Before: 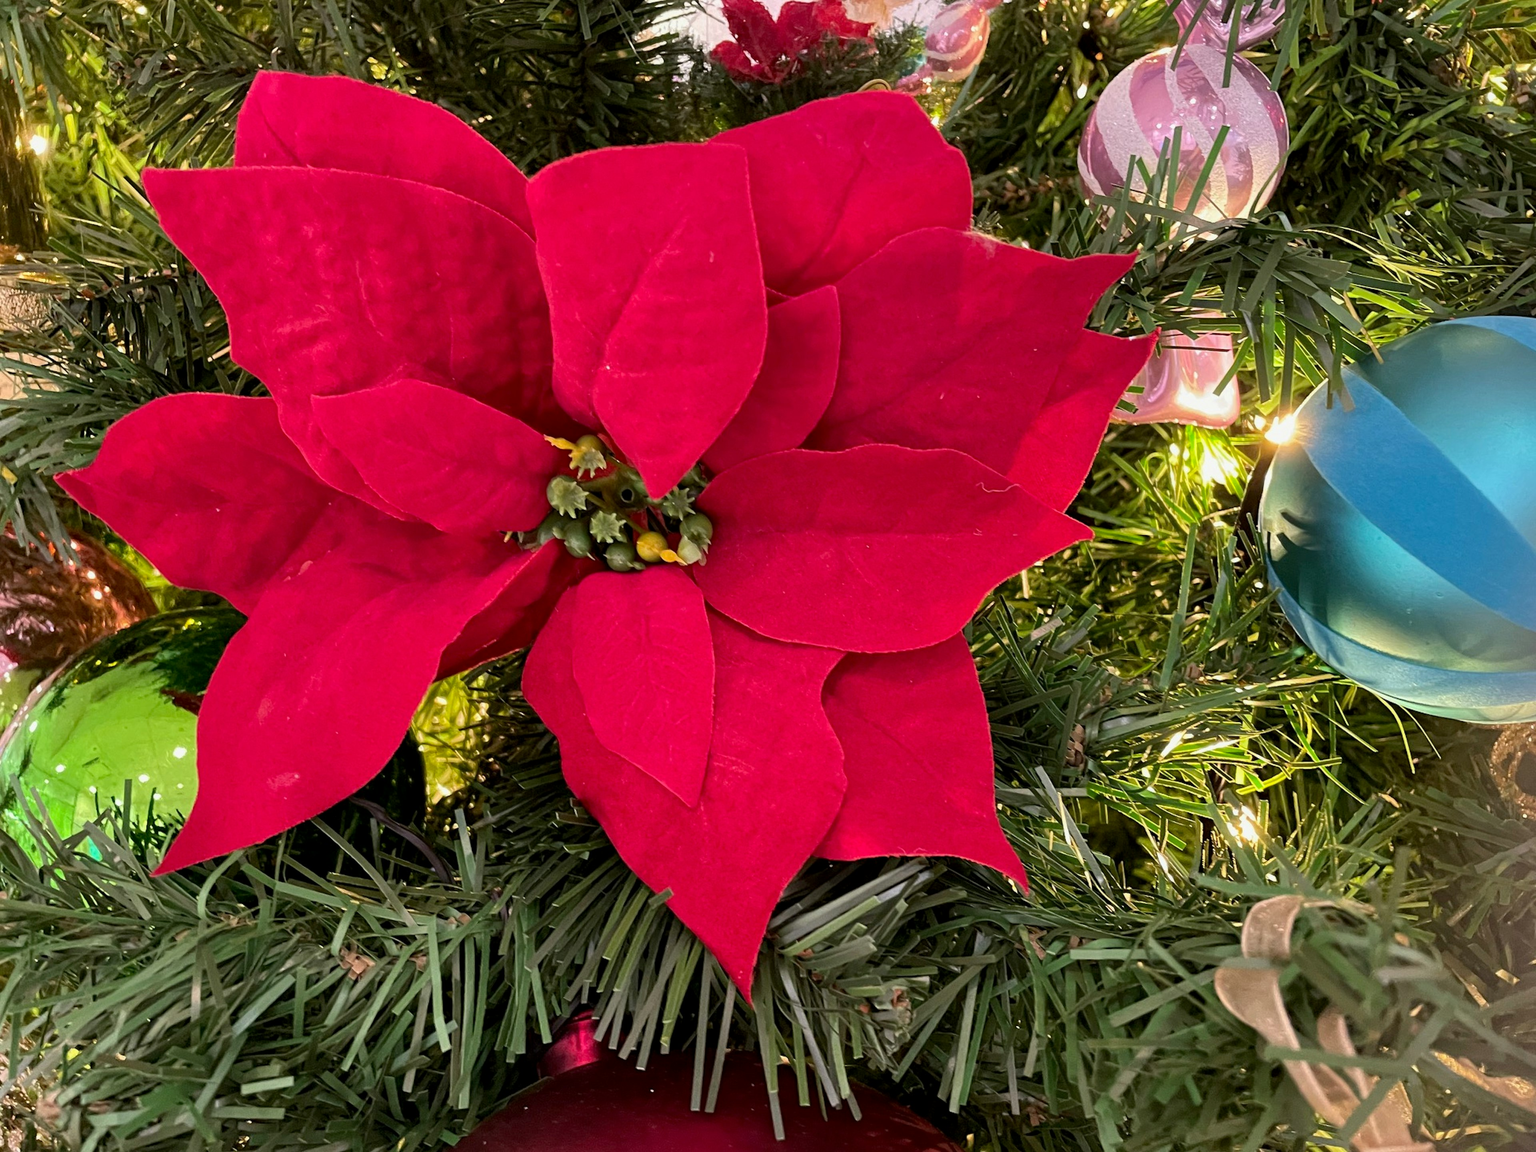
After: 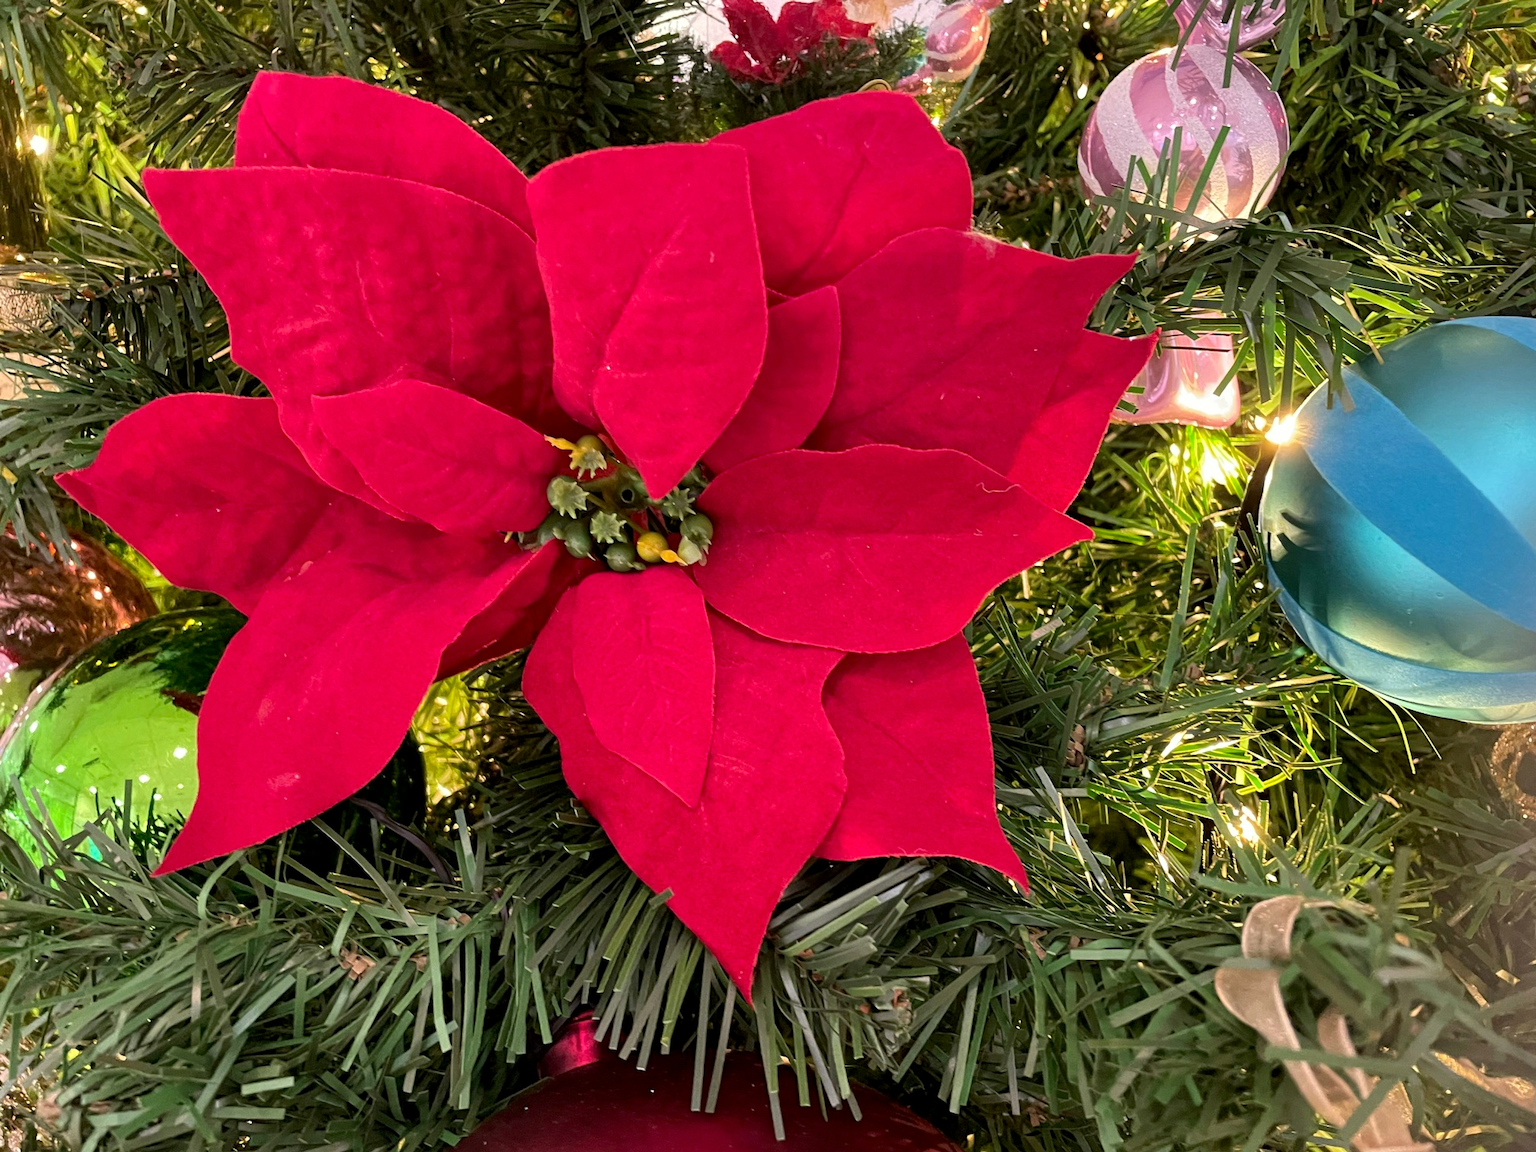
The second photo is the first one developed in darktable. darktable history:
exposure: exposure 0.132 EV, compensate exposure bias true, compensate highlight preservation false
